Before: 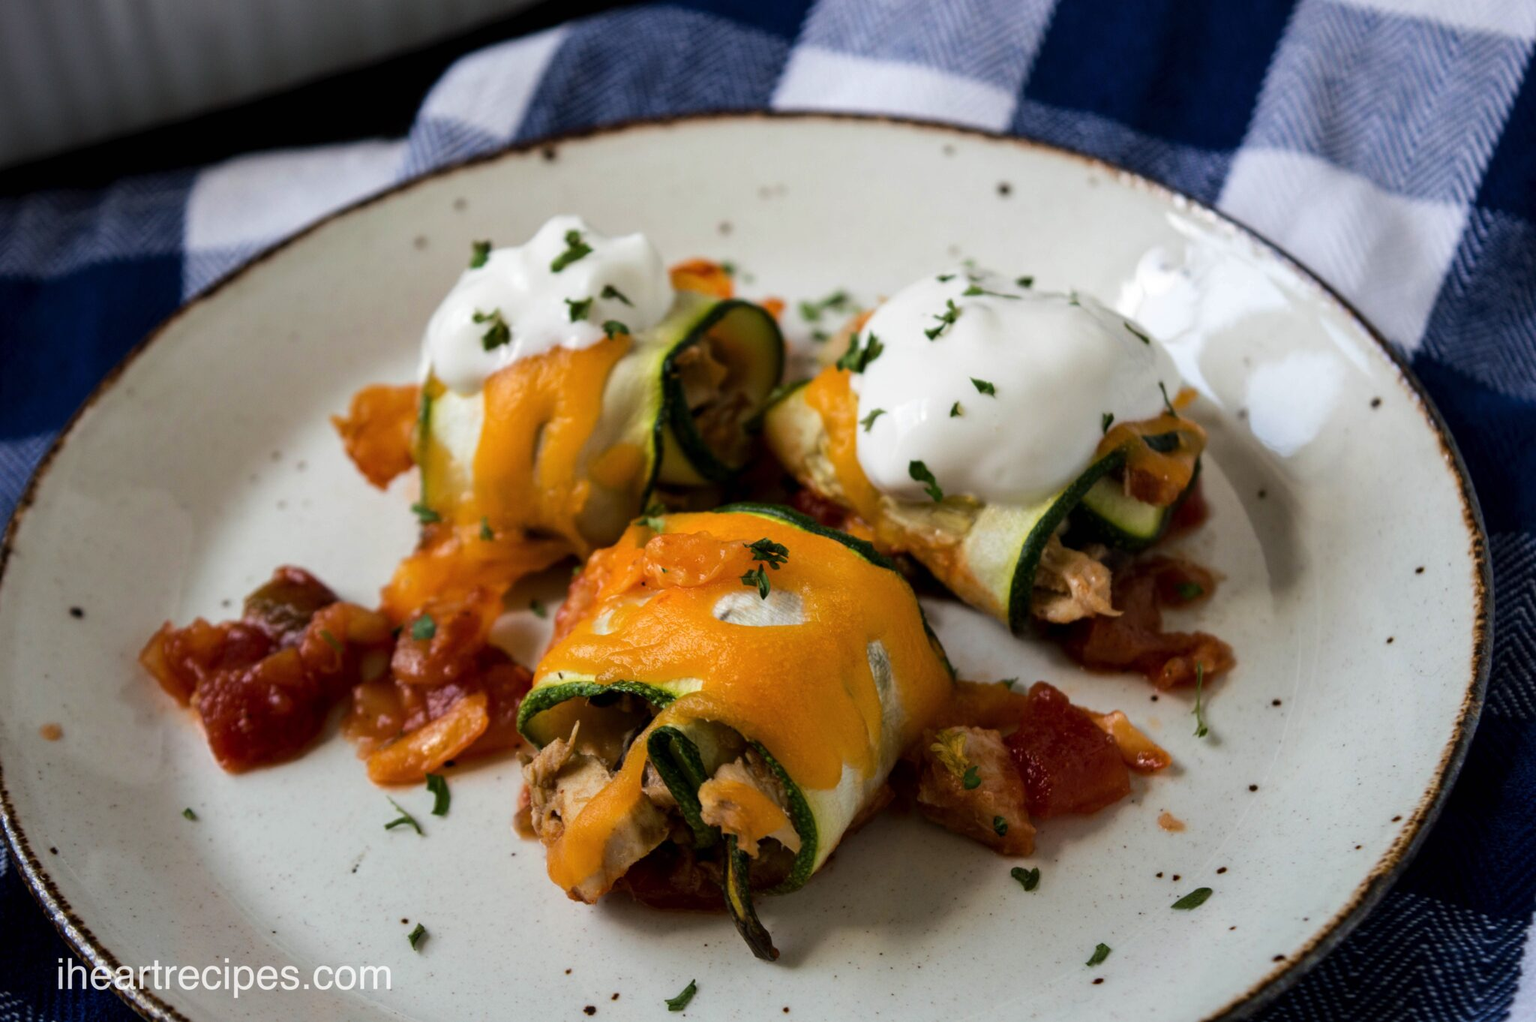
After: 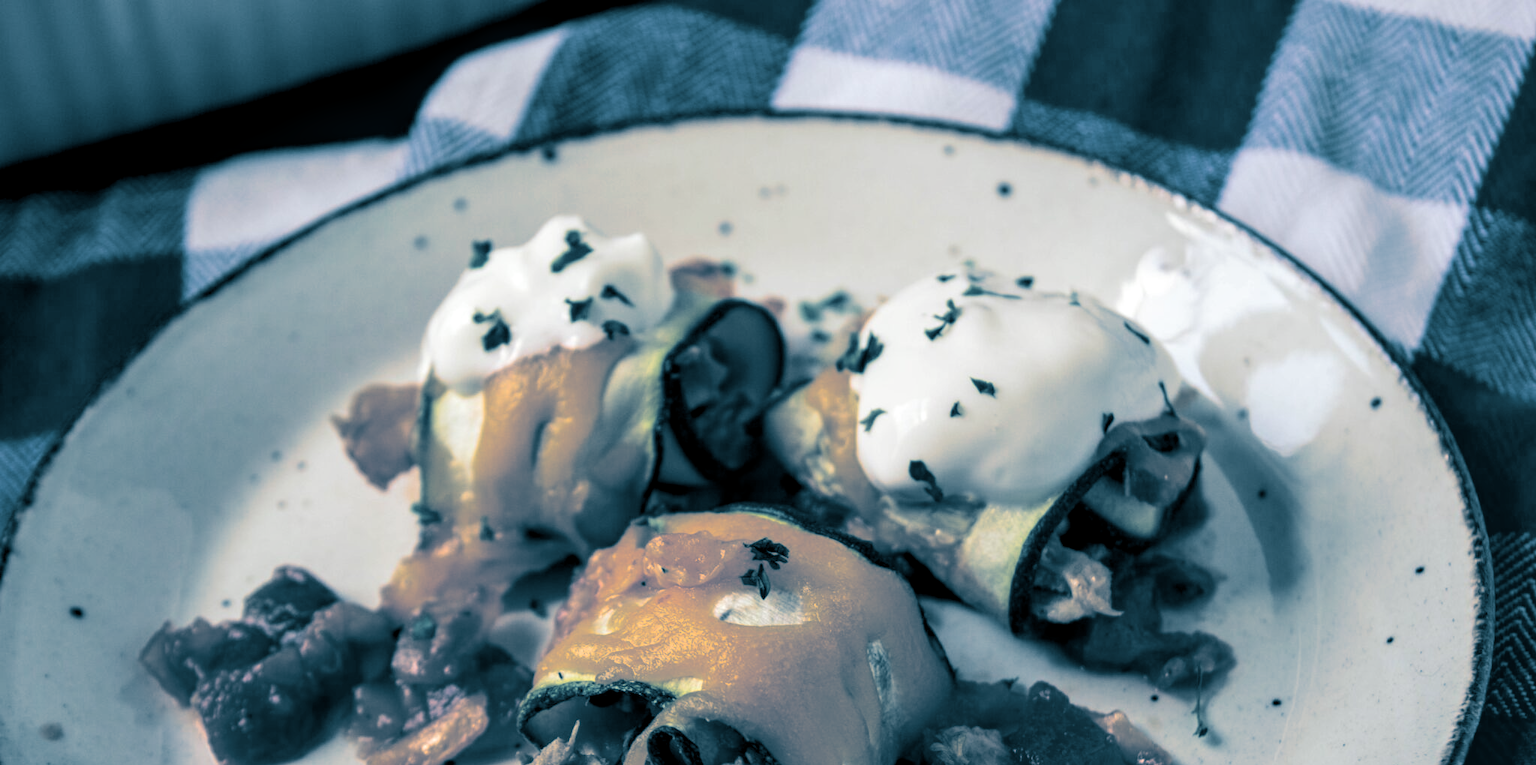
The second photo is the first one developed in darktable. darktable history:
white balance: emerald 1
crop: bottom 24.967%
split-toning: shadows › hue 212.4°, balance -70
local contrast: on, module defaults
